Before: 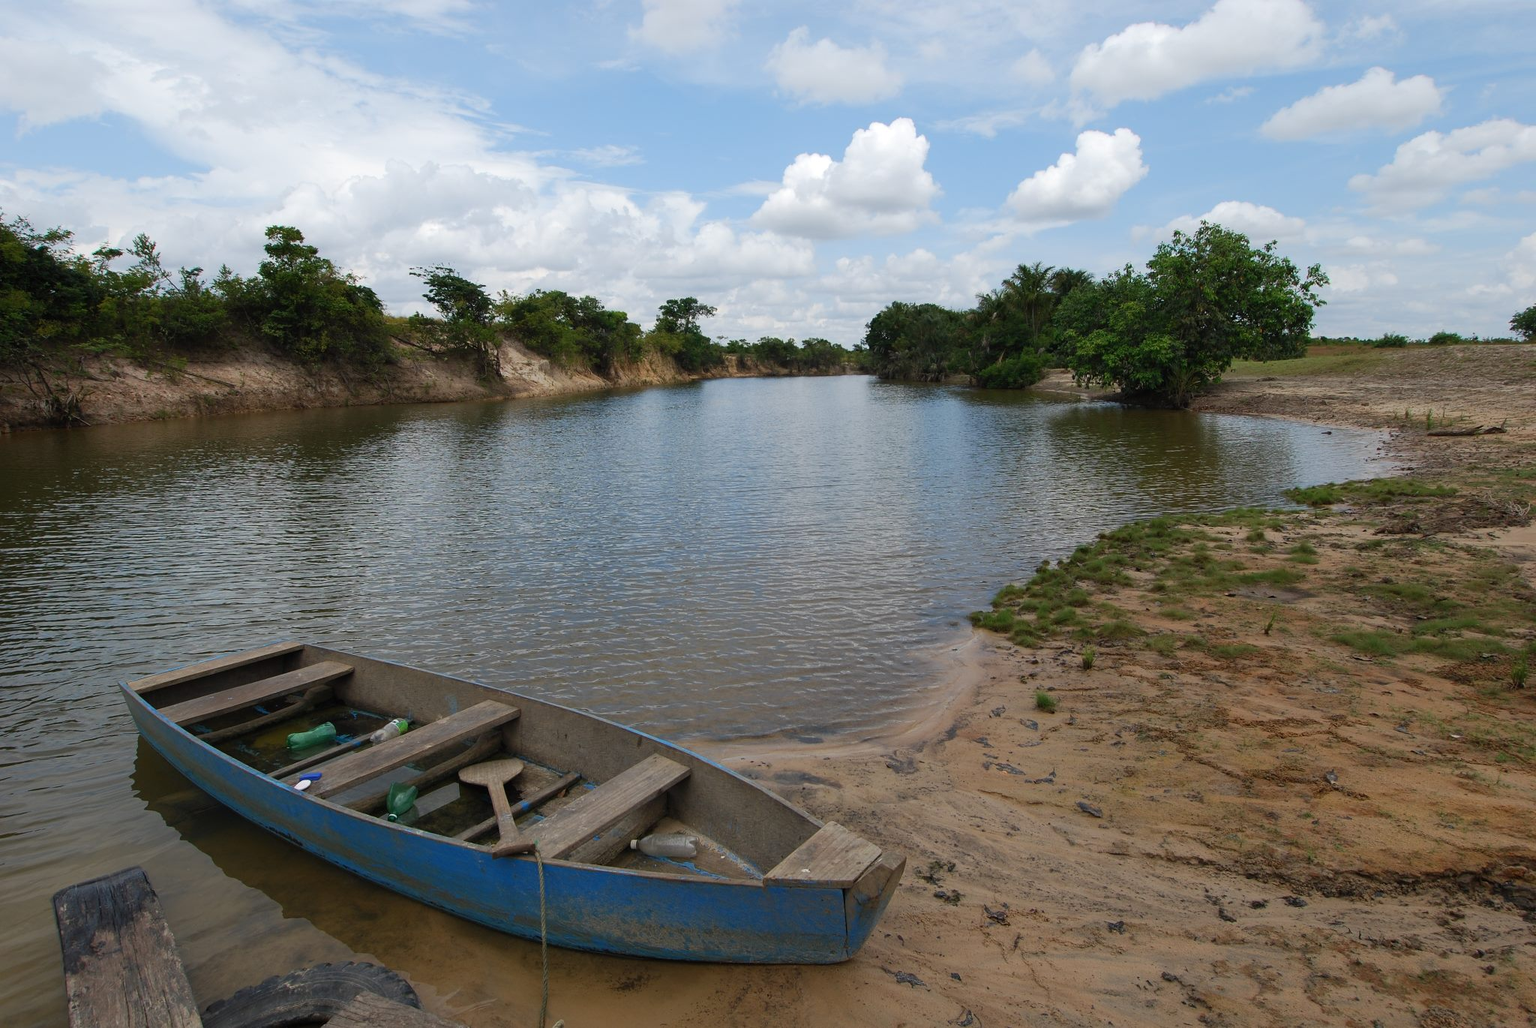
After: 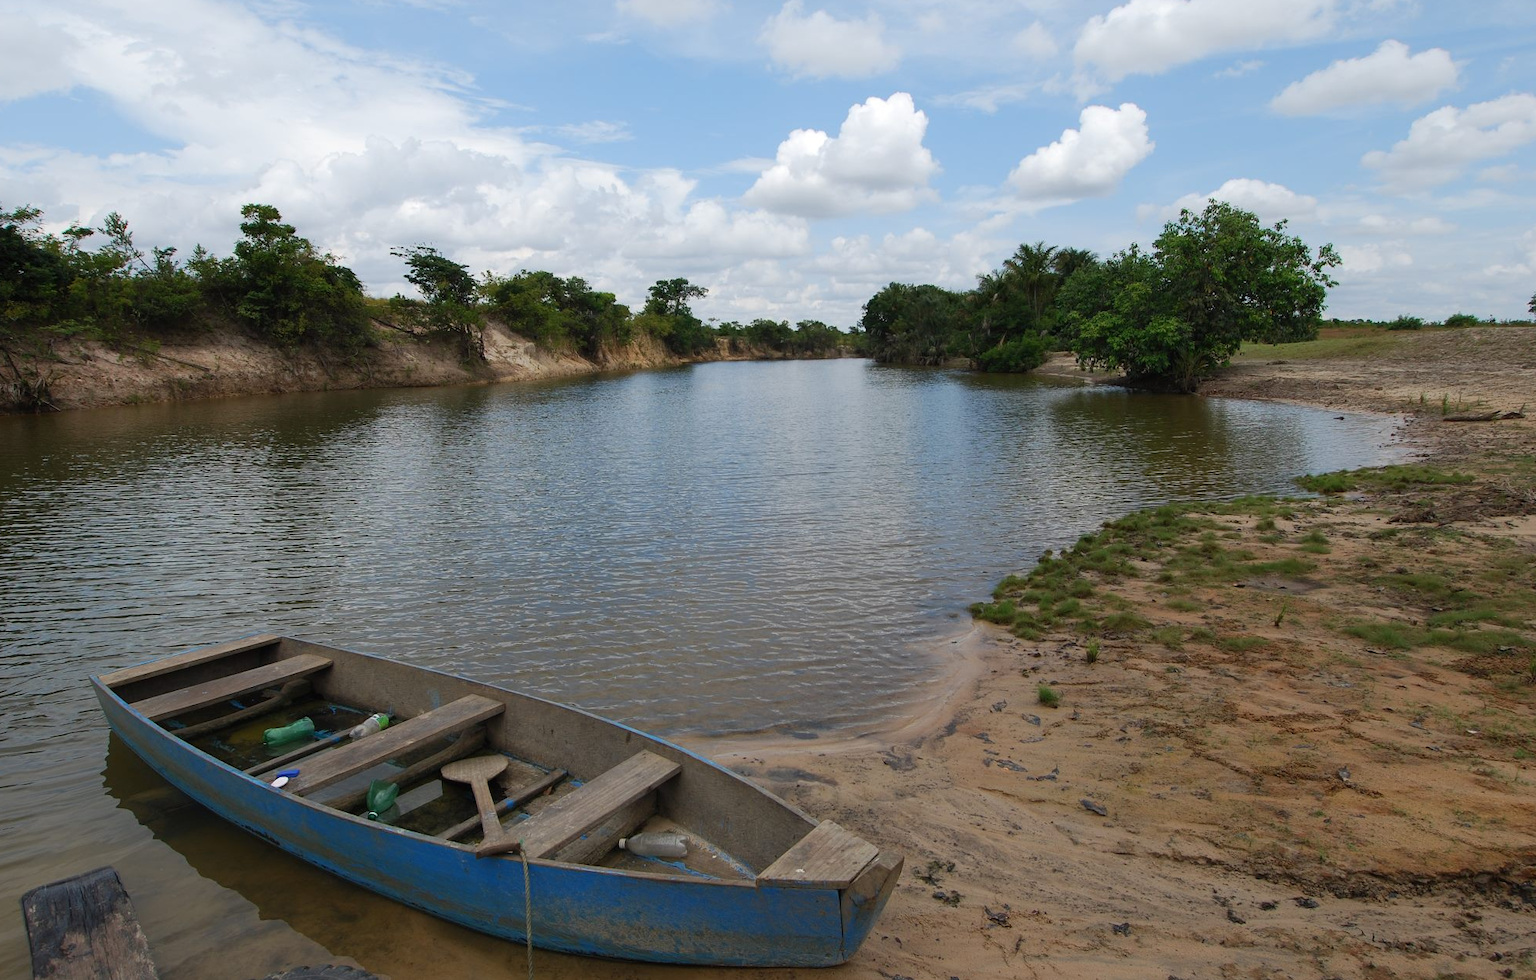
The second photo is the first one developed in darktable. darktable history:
crop: left 2.115%, top 2.793%, right 1.175%, bottom 4.909%
